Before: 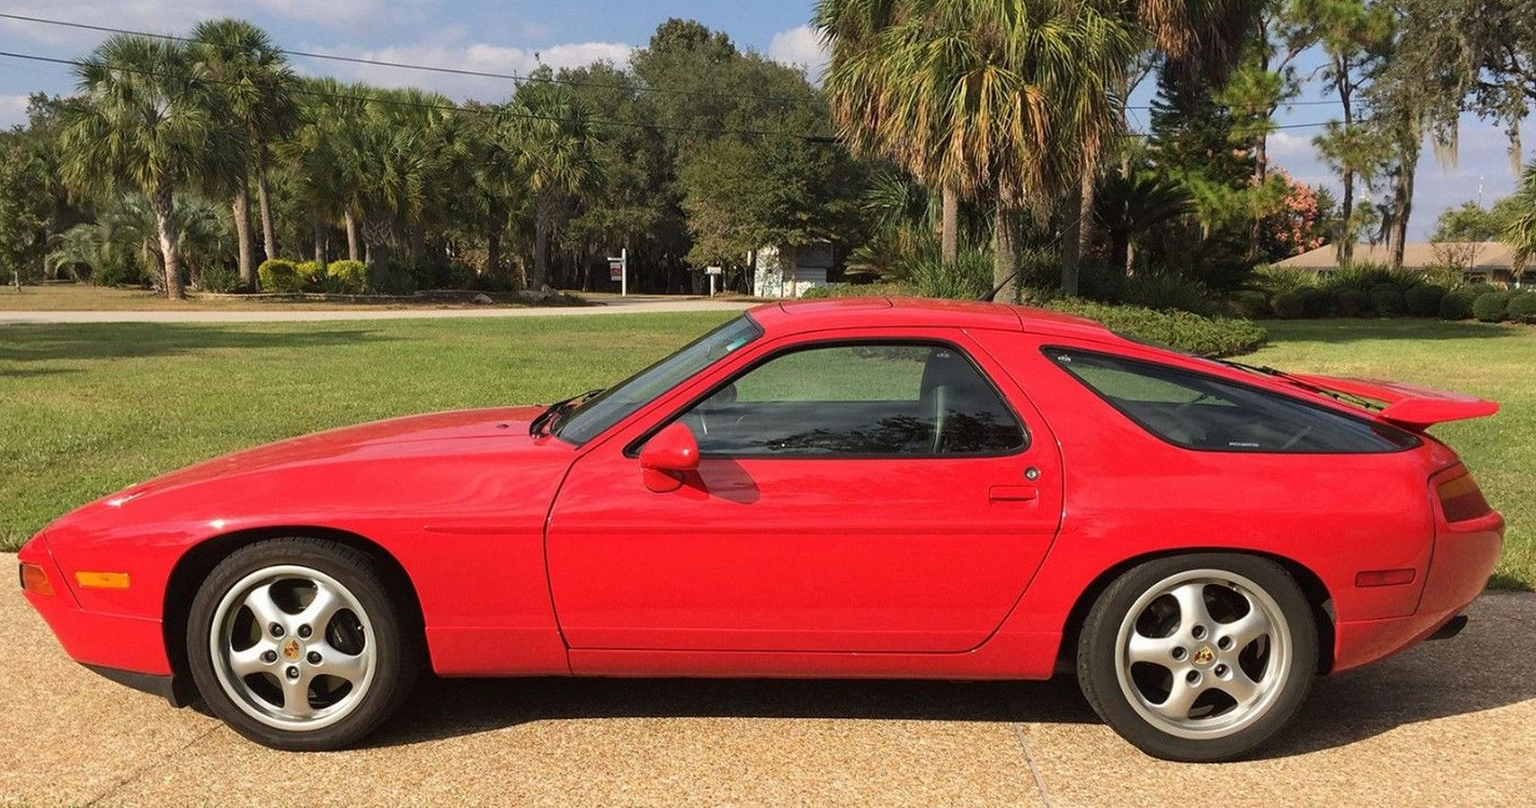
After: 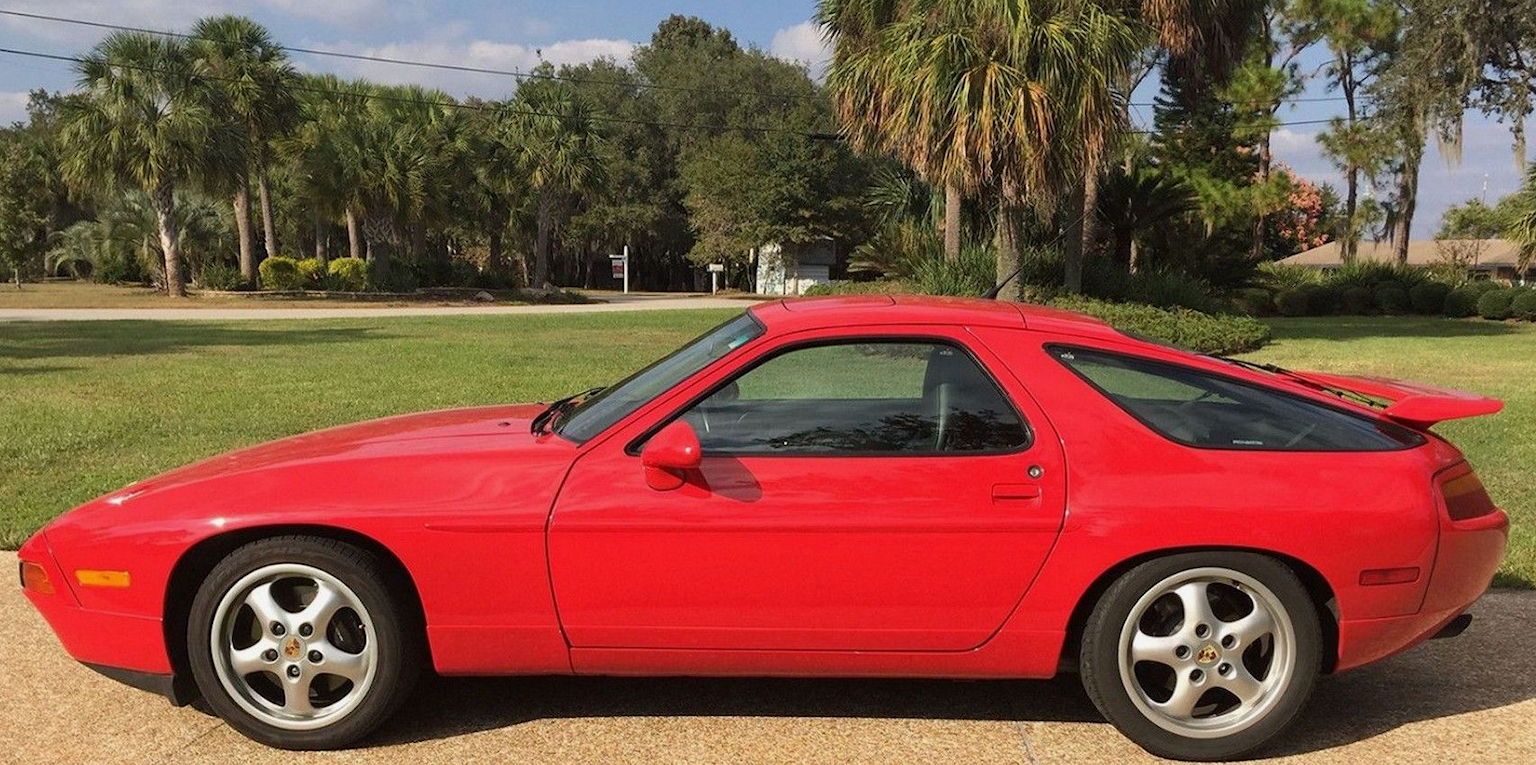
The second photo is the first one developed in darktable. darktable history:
crop: top 0.448%, right 0.264%, bottom 5.045%
exposure: exposure -0.116 EV, compensate exposure bias true, compensate highlight preservation false
